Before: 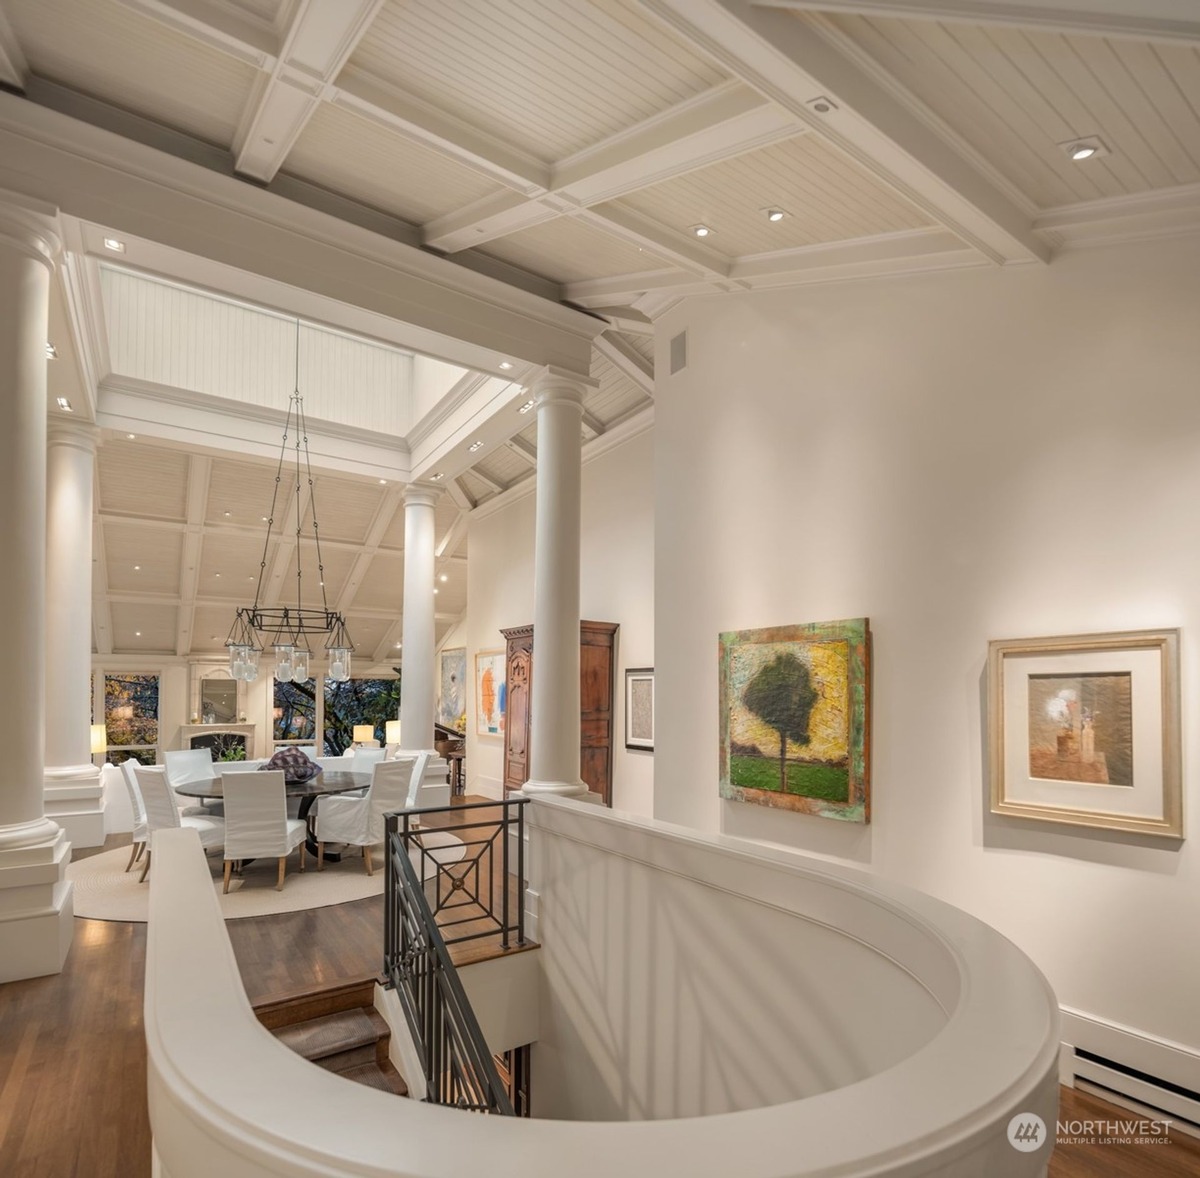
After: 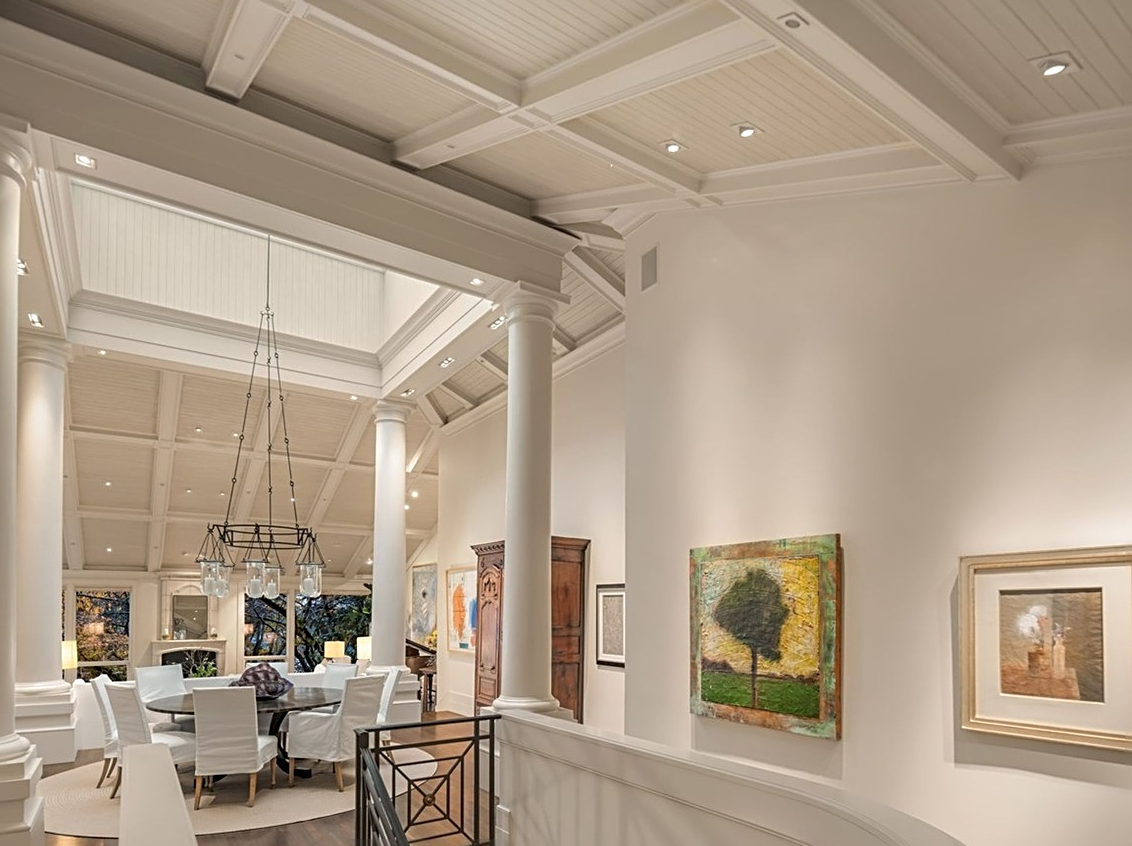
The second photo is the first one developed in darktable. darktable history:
crop: left 2.422%, top 7.133%, right 3.212%, bottom 20.298%
sharpen: radius 2.778
